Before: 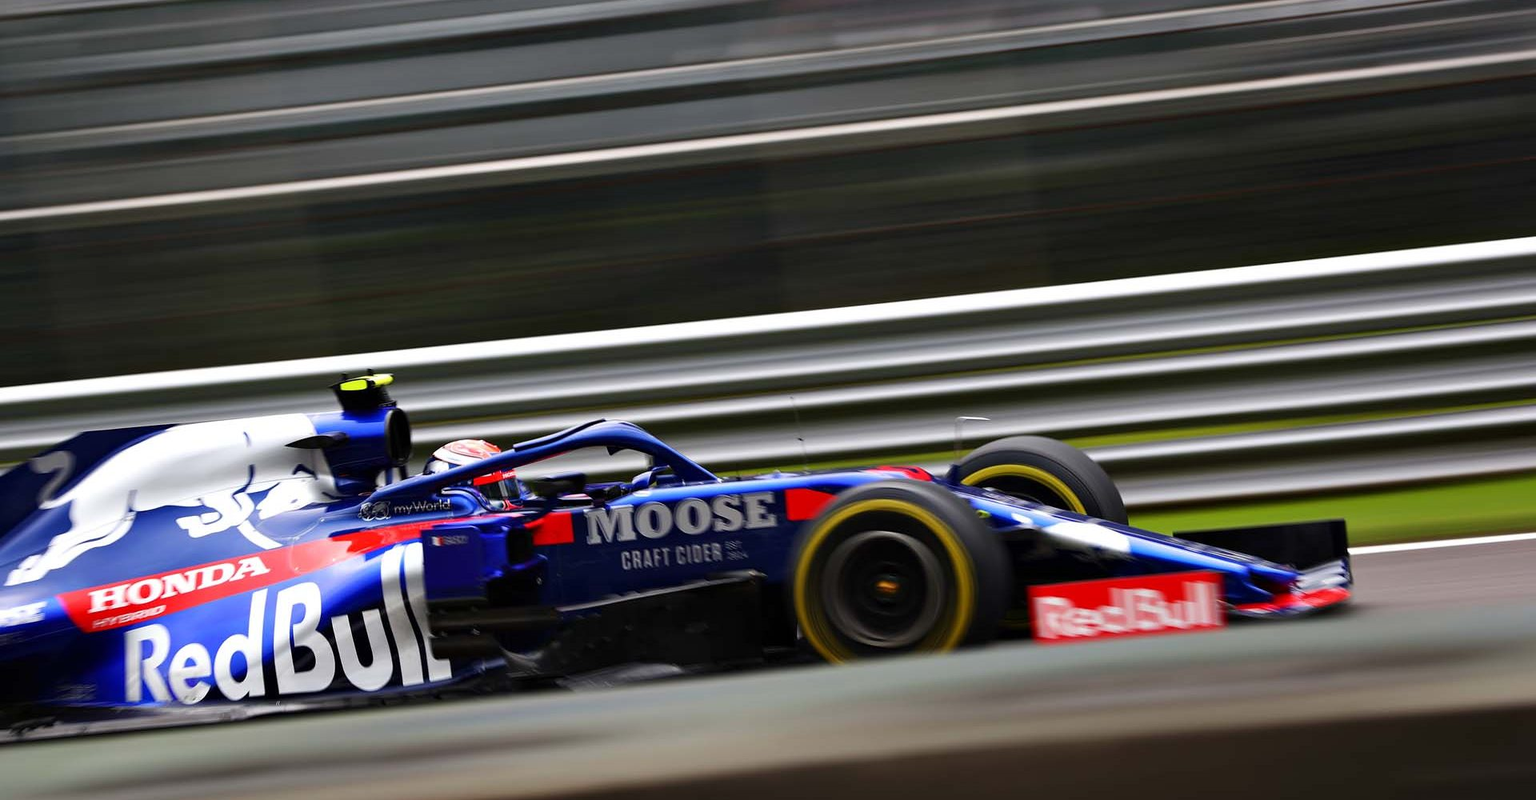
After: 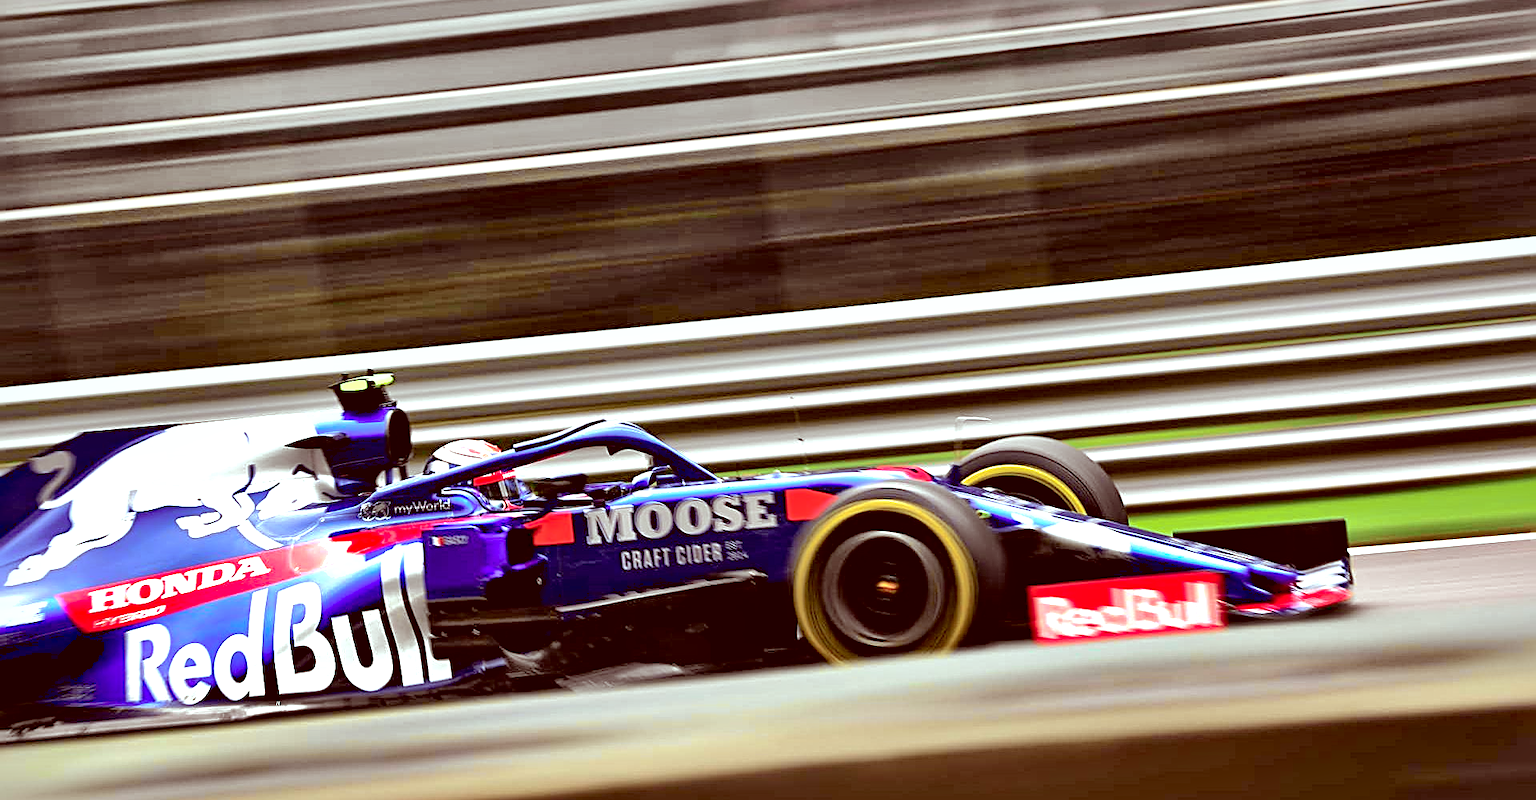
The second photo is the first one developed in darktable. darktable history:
shadows and highlights: on, module defaults
tone curve: curves: ch0 [(0.014, 0) (0.13, 0.09) (0.227, 0.211) (0.346, 0.388) (0.499, 0.598) (0.662, 0.76) (0.795, 0.846) (1, 0.969)]; ch1 [(0, 0) (0.366, 0.367) (0.447, 0.417) (0.473, 0.484) (0.504, 0.502) (0.525, 0.518) (0.564, 0.548) (0.639, 0.643) (1, 1)]; ch2 [(0, 0) (0.333, 0.346) (0.375, 0.375) (0.424, 0.43) (0.476, 0.498) (0.496, 0.505) (0.517, 0.515) (0.542, 0.564) (0.583, 0.6) (0.64, 0.622) (0.723, 0.676) (1, 1)], color space Lab, independent channels, preserve colors none
exposure: black level correction 0.001, exposure 1.118 EV, compensate highlight preservation false
sharpen: radius 2.533, amount 0.631
color correction: highlights a* -7.19, highlights b* -0.209, shadows a* 20.2, shadows b* 11.55
local contrast: mode bilateral grid, contrast 43, coarseness 69, detail 214%, midtone range 0.2
